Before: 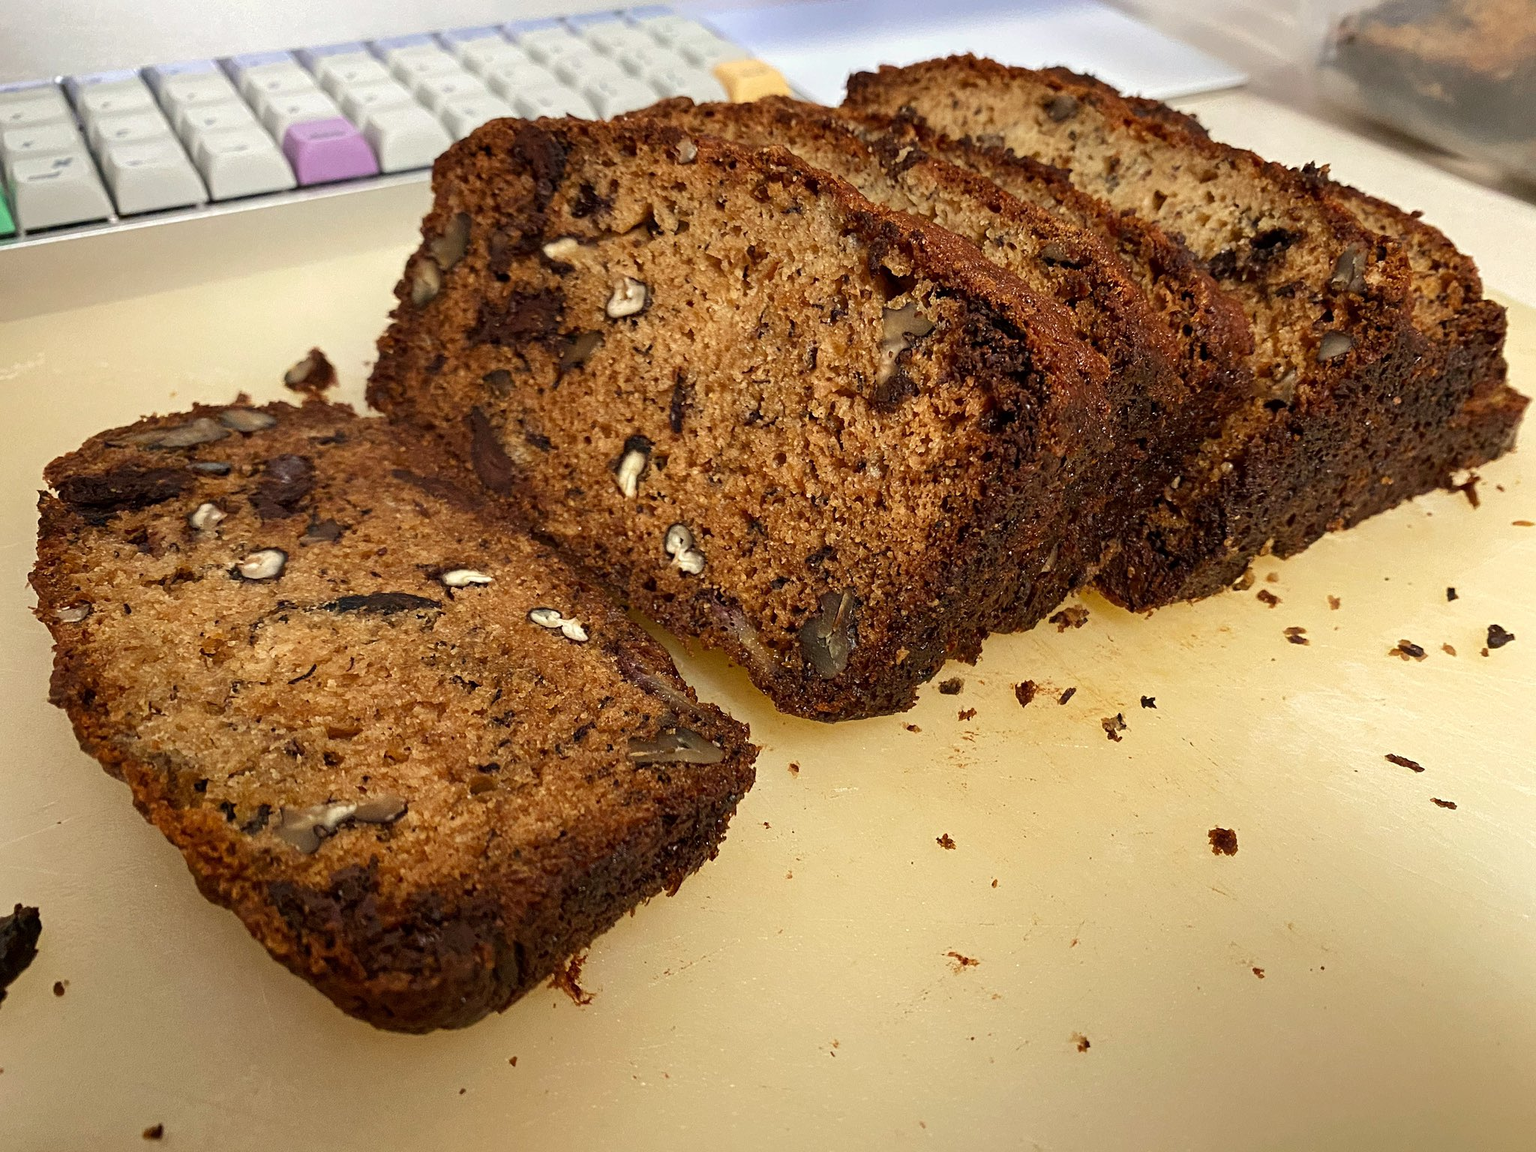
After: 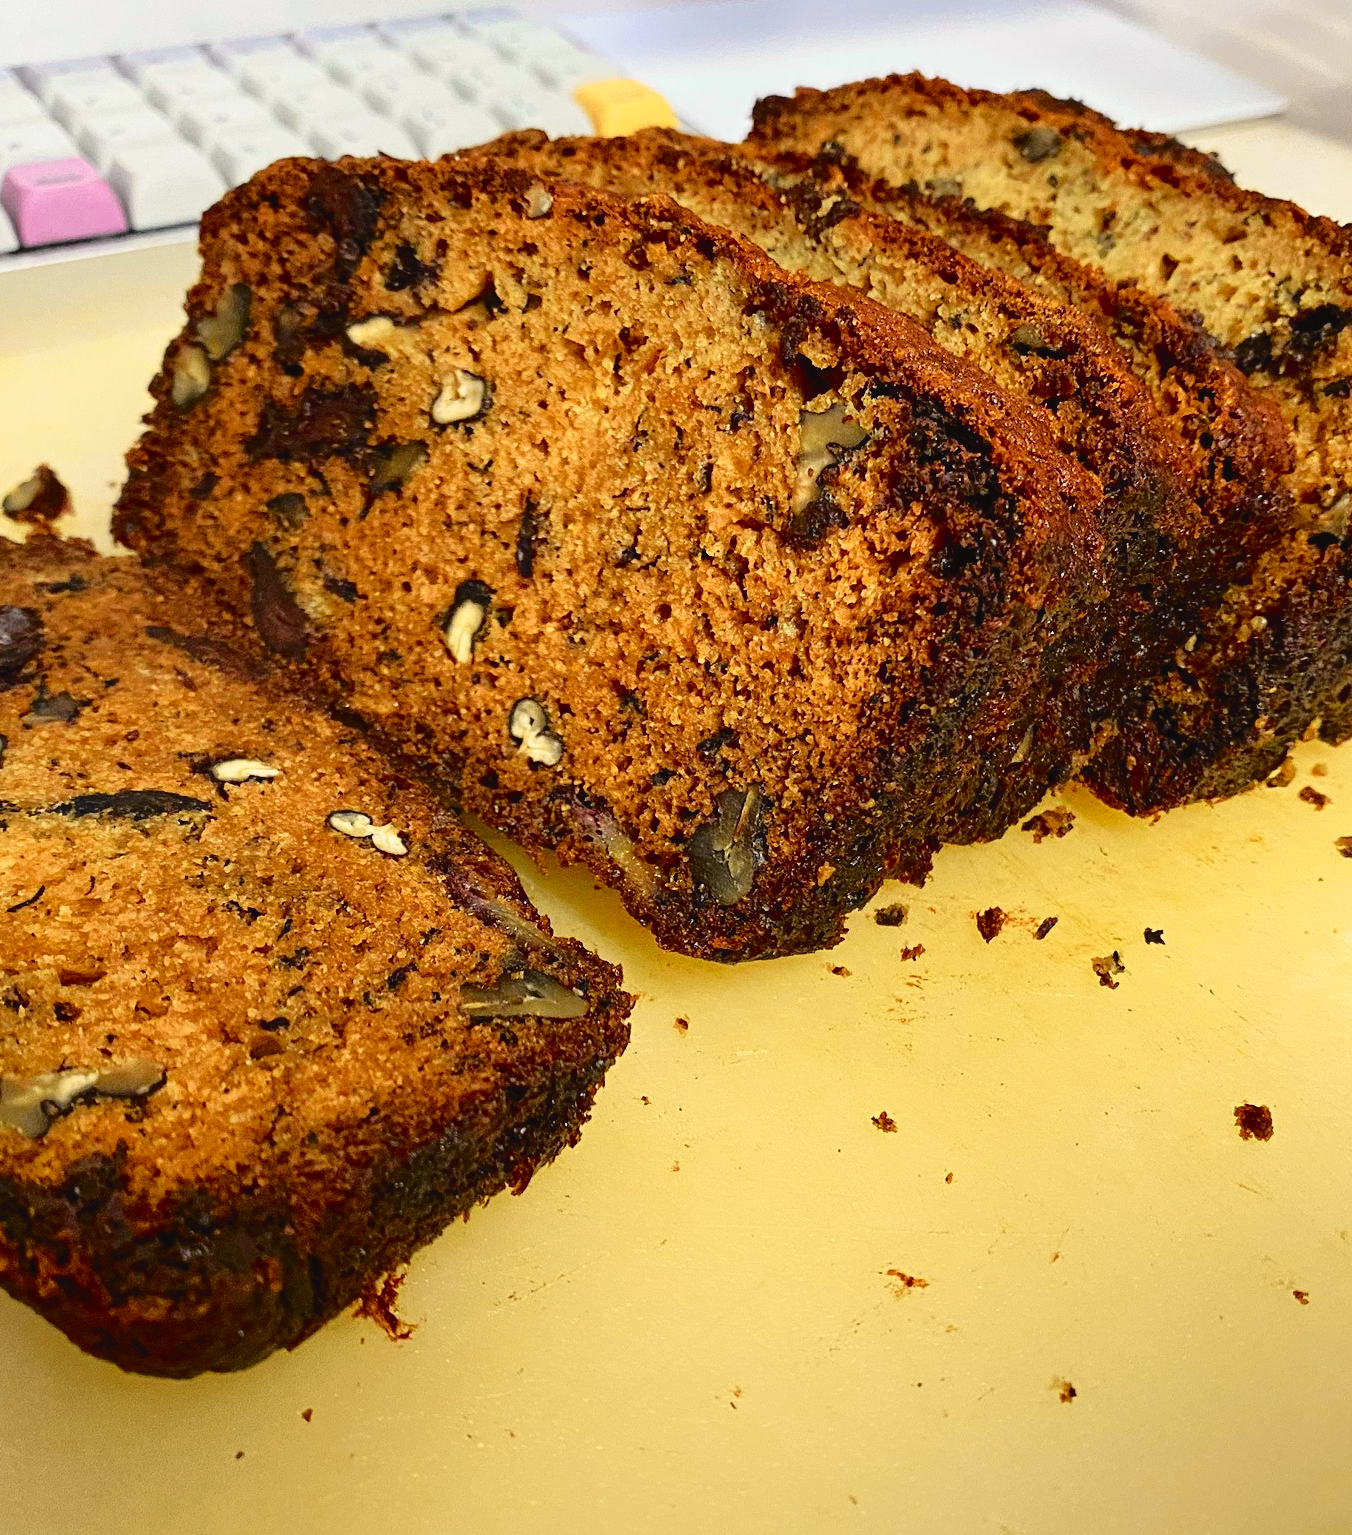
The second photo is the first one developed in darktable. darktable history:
crop and rotate: left 18.442%, right 15.508%
tone curve: curves: ch0 [(0, 0.029) (0.168, 0.142) (0.359, 0.44) (0.469, 0.544) (0.634, 0.722) (0.858, 0.903) (1, 0.968)]; ch1 [(0, 0) (0.437, 0.453) (0.472, 0.47) (0.502, 0.502) (0.54, 0.534) (0.57, 0.592) (0.618, 0.66) (0.699, 0.749) (0.859, 0.899) (1, 1)]; ch2 [(0, 0) (0.33, 0.301) (0.421, 0.443) (0.476, 0.498) (0.505, 0.503) (0.547, 0.557) (0.586, 0.634) (0.608, 0.676) (1, 1)], color space Lab, independent channels, preserve colors none
